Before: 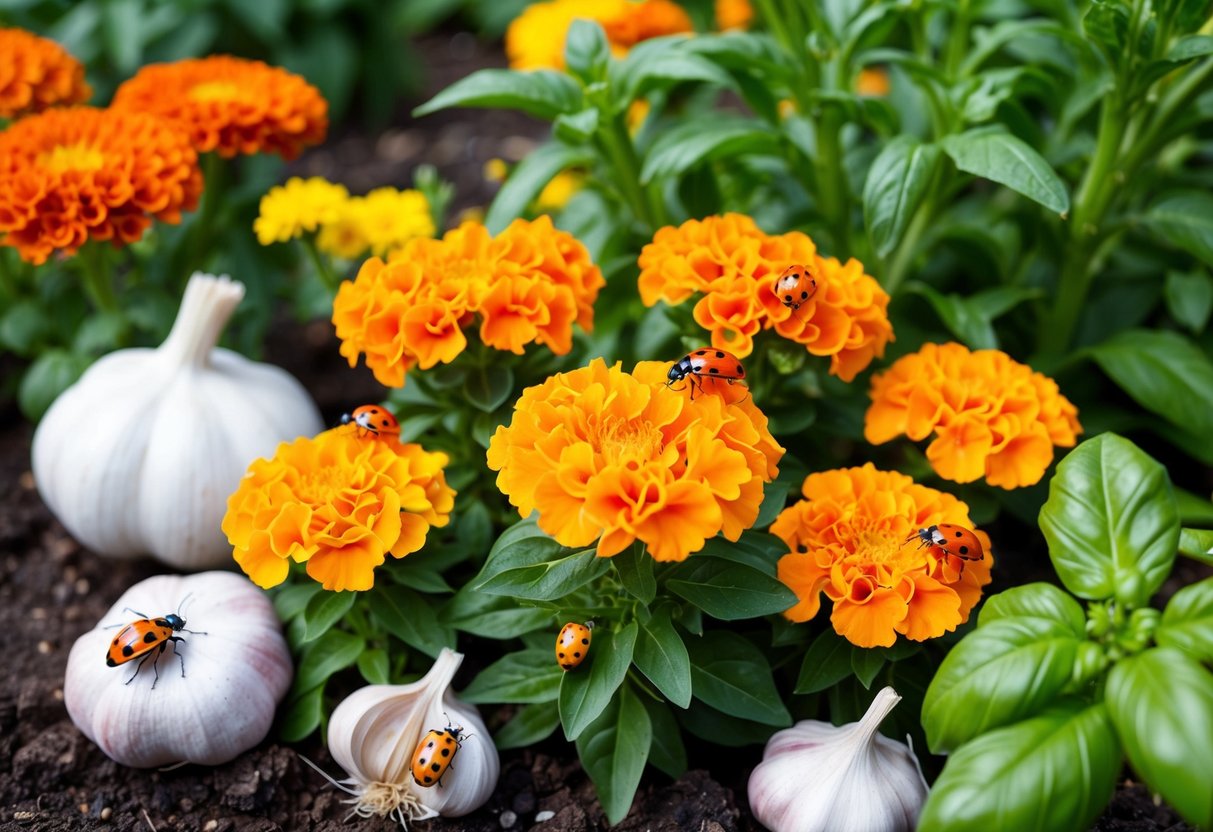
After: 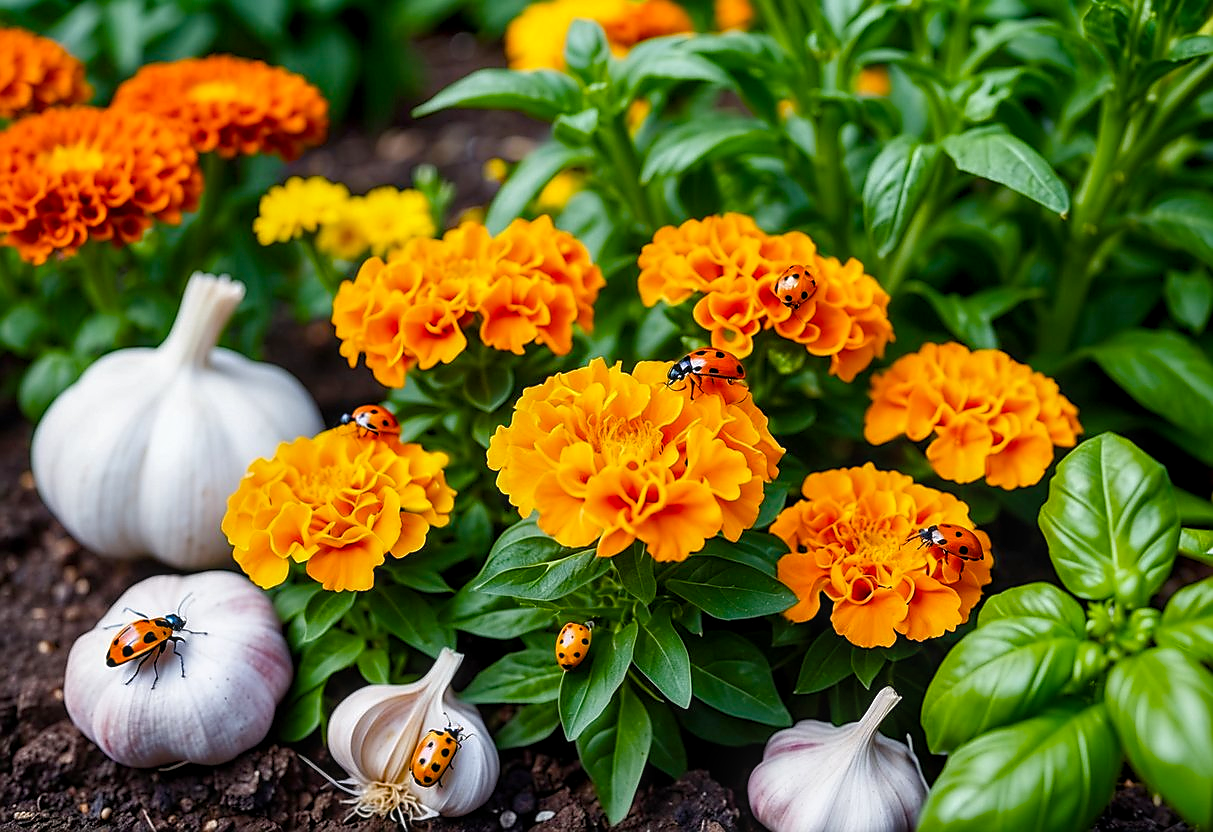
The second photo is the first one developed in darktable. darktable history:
local contrast: on, module defaults
sharpen: radius 1.381, amount 1.244, threshold 0.787
color balance rgb: perceptual saturation grading › global saturation 20%, perceptual saturation grading › highlights -14.343%, perceptual saturation grading › shadows 49.32%
